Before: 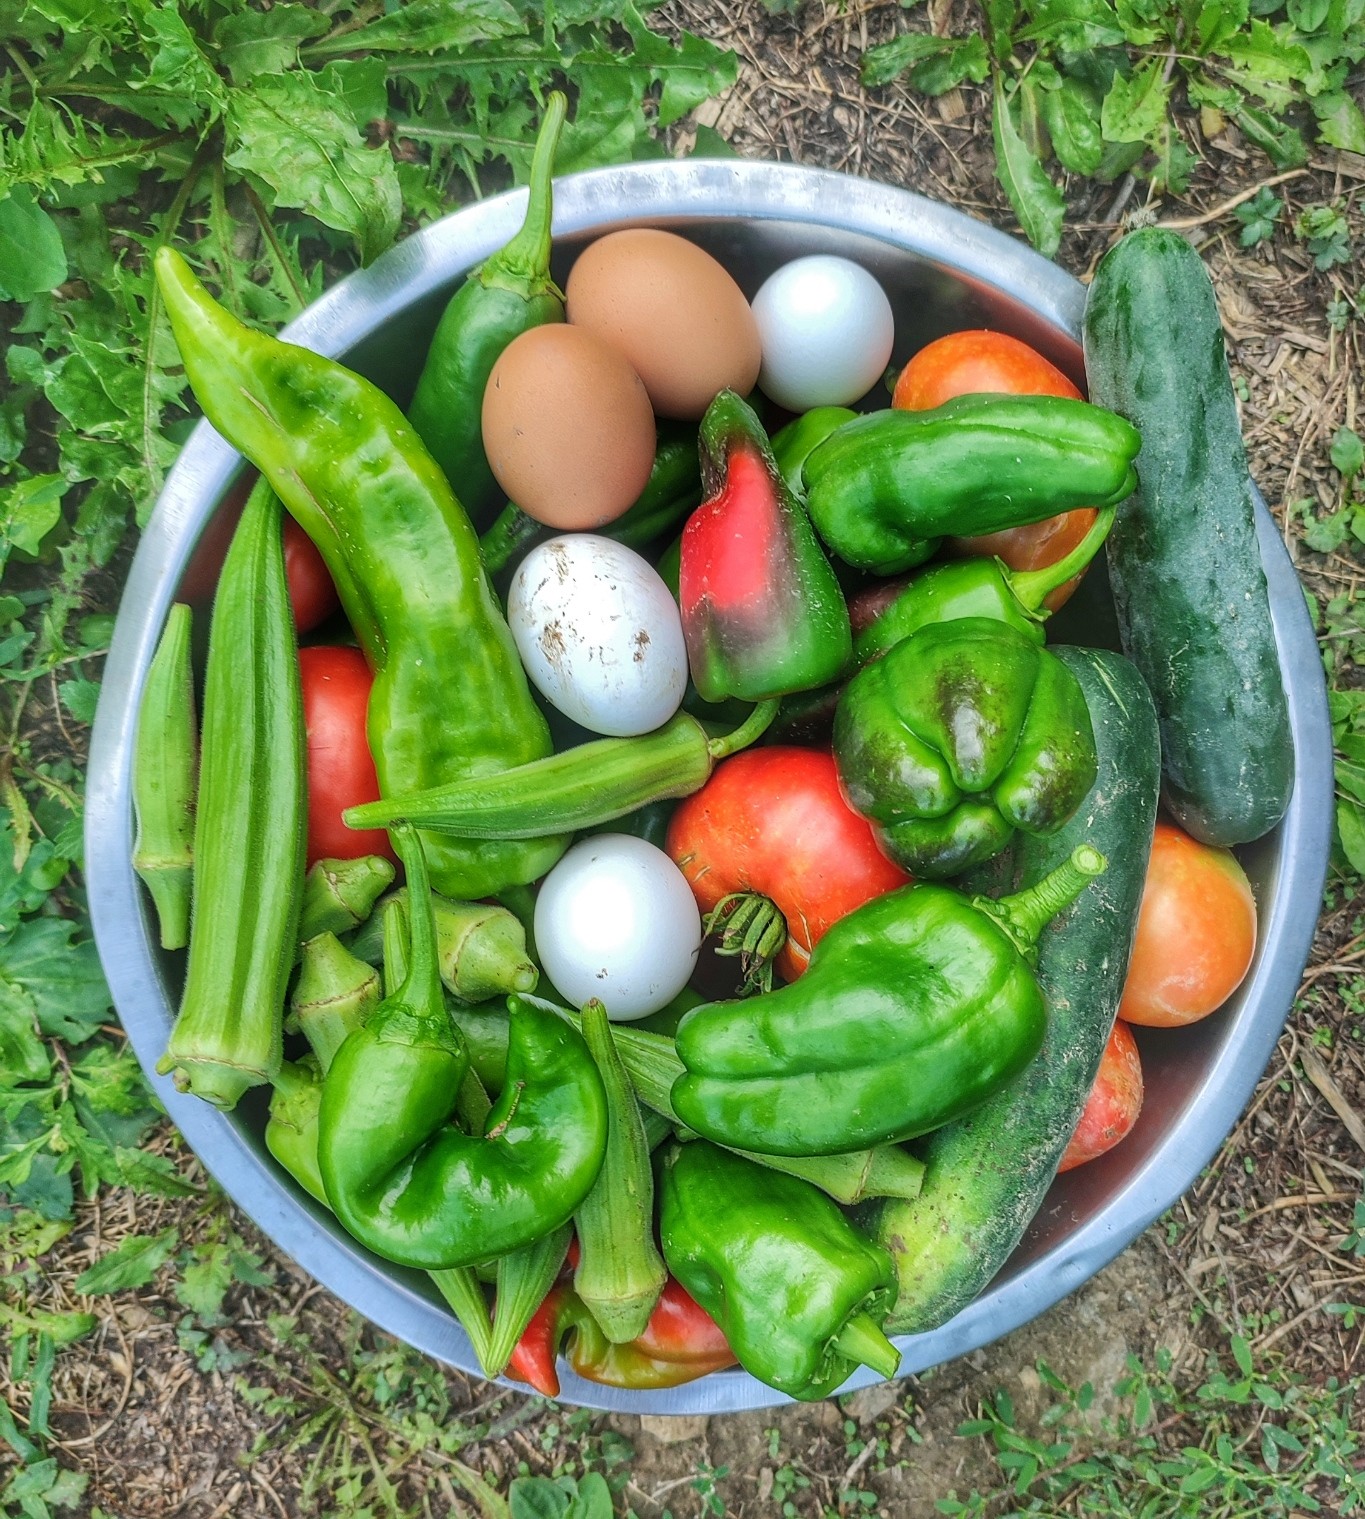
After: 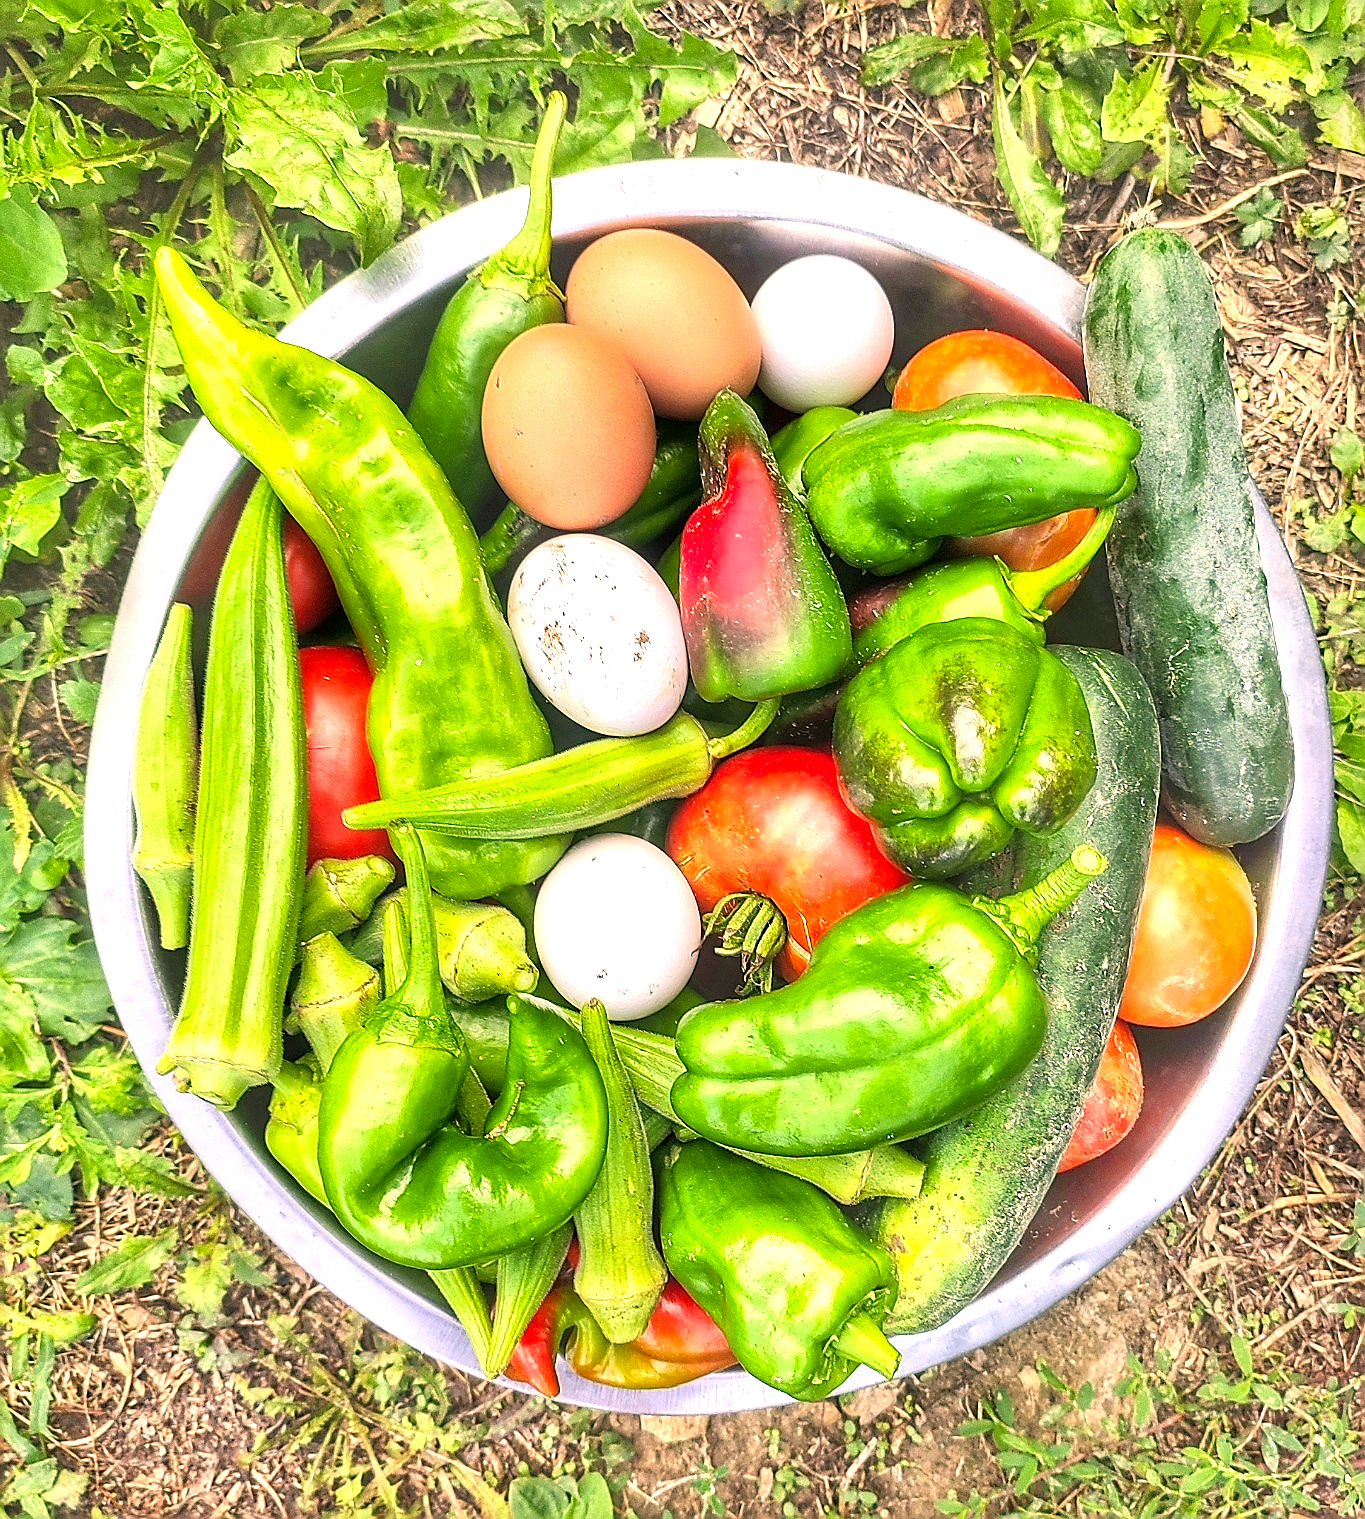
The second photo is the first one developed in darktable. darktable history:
exposure: black level correction 0.001, exposure 1.116 EV, compensate highlight preservation false
sharpen: radius 1.4, amount 1.25, threshold 0.7
color correction: highlights a* 17.88, highlights b* 18.79
